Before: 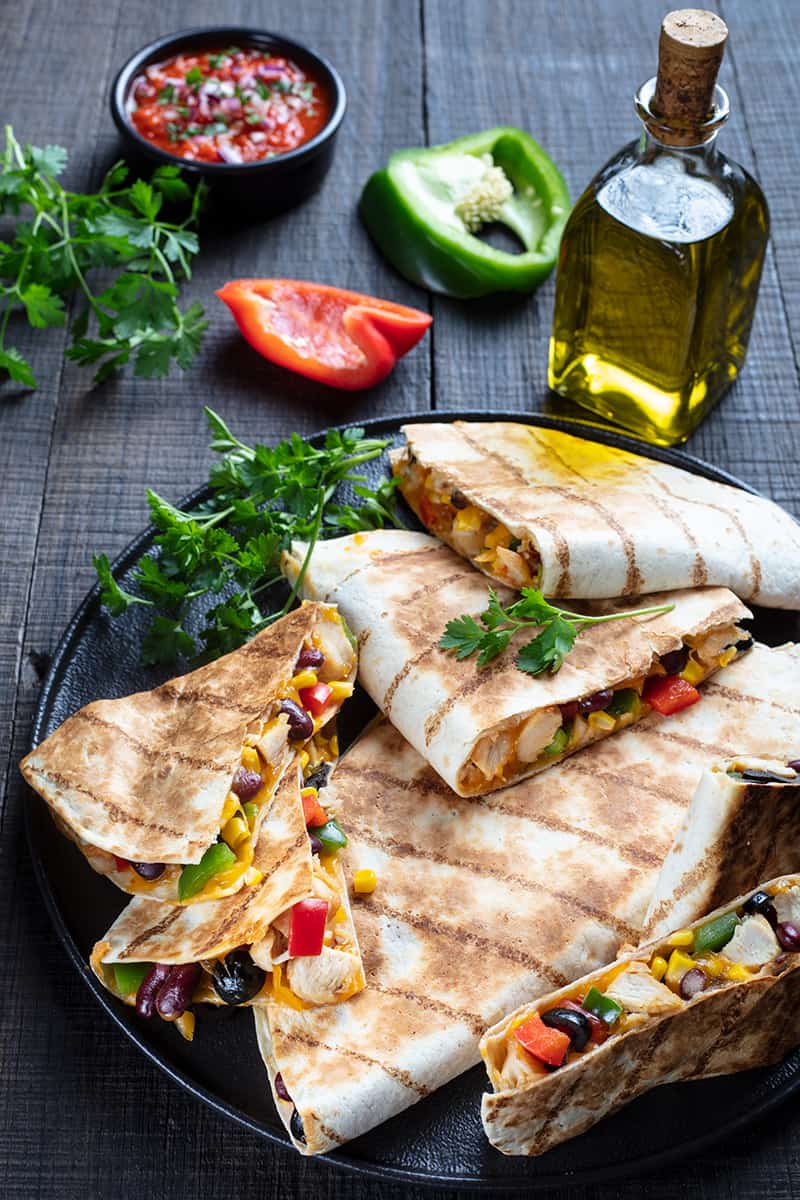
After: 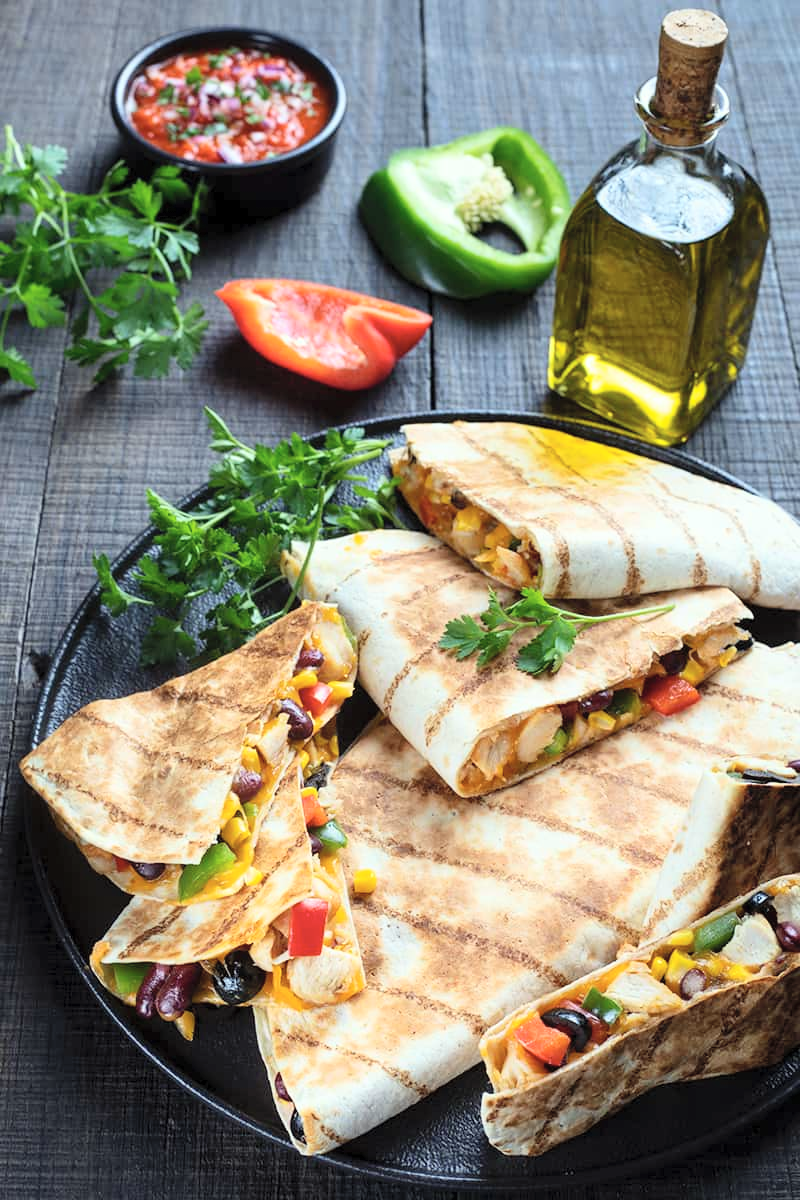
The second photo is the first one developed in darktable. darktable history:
color correction: highlights a* -2.68, highlights b* 2.57
contrast brightness saturation: contrast 0.14, brightness 0.21
